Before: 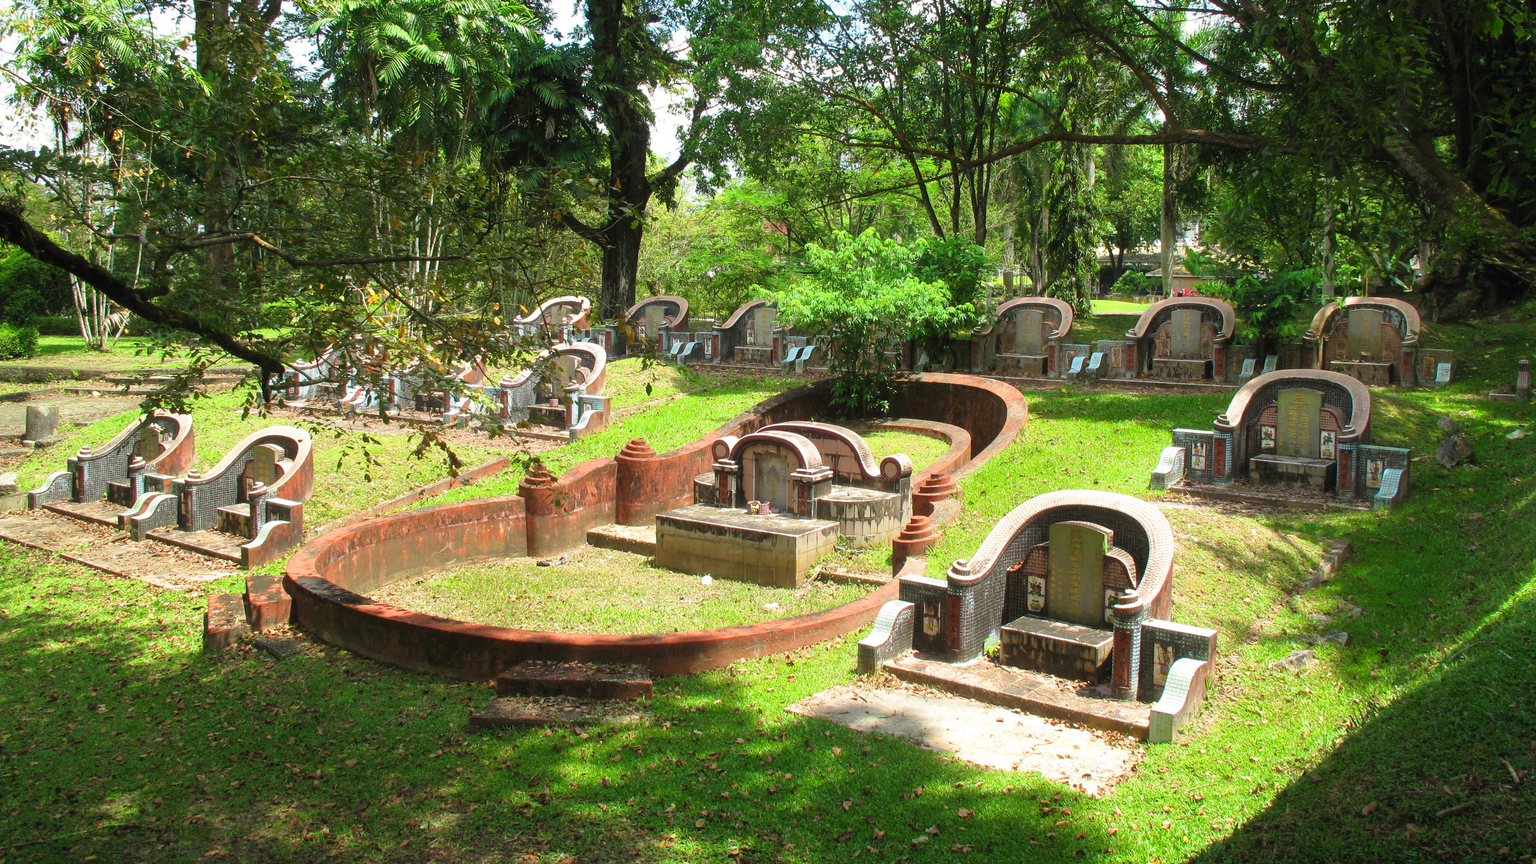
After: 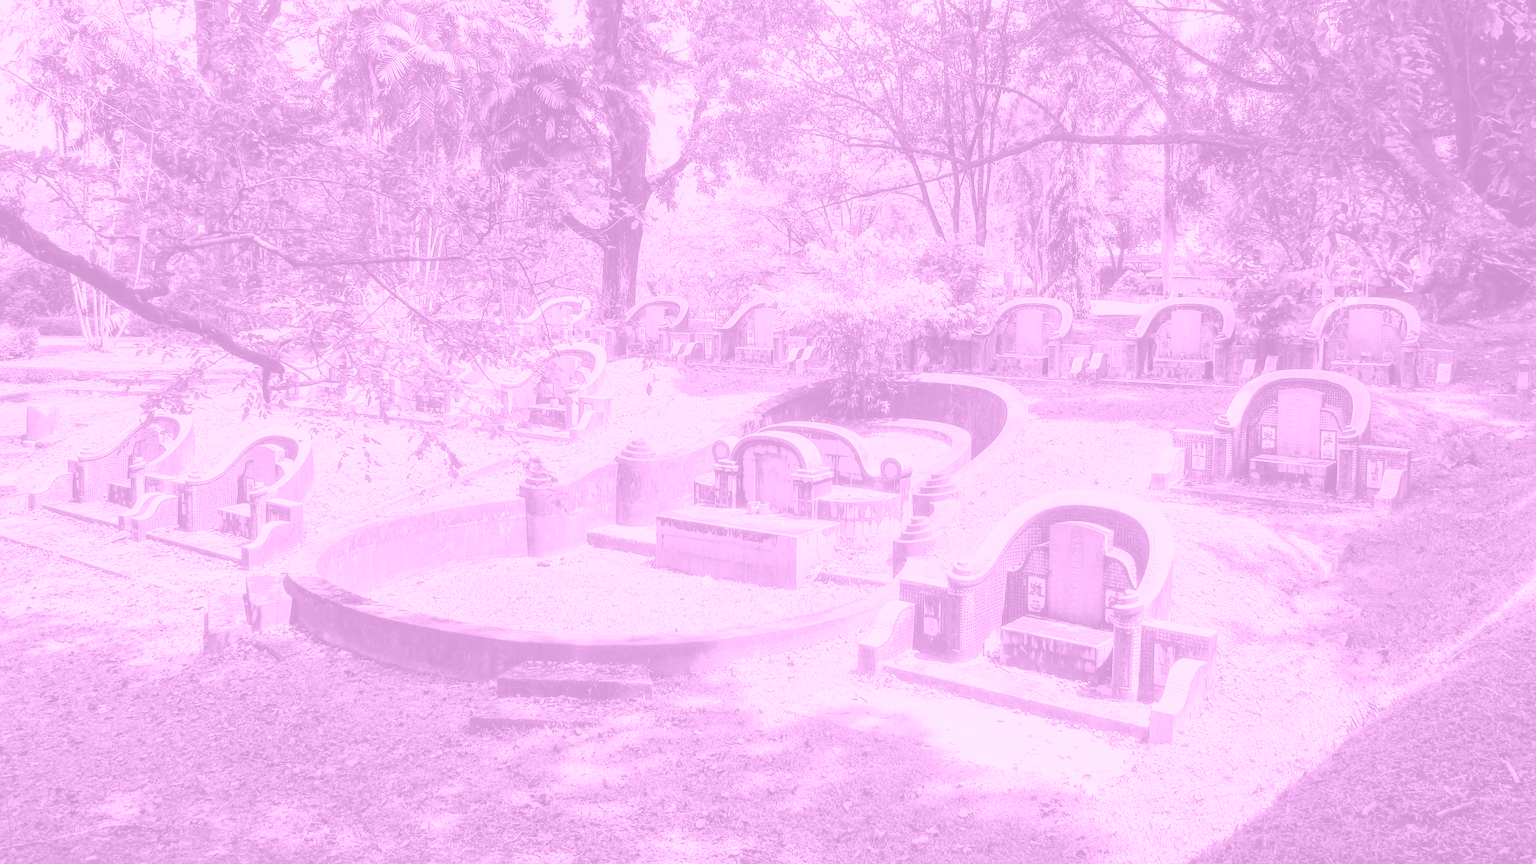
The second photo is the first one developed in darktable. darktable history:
local contrast: on, module defaults
colorize: hue 331.2°, saturation 75%, source mix 30.28%, lightness 70.52%, version 1
exposure: black level correction 0, compensate exposure bias true, compensate highlight preservation false
base curve: curves: ch0 [(0, 0) (0.028, 0.03) (0.121, 0.232) (0.46, 0.748) (0.859, 0.968) (1, 1)], preserve colors none
shadows and highlights: on, module defaults
sharpen: on, module defaults
white balance: red 1.004, blue 1.024
